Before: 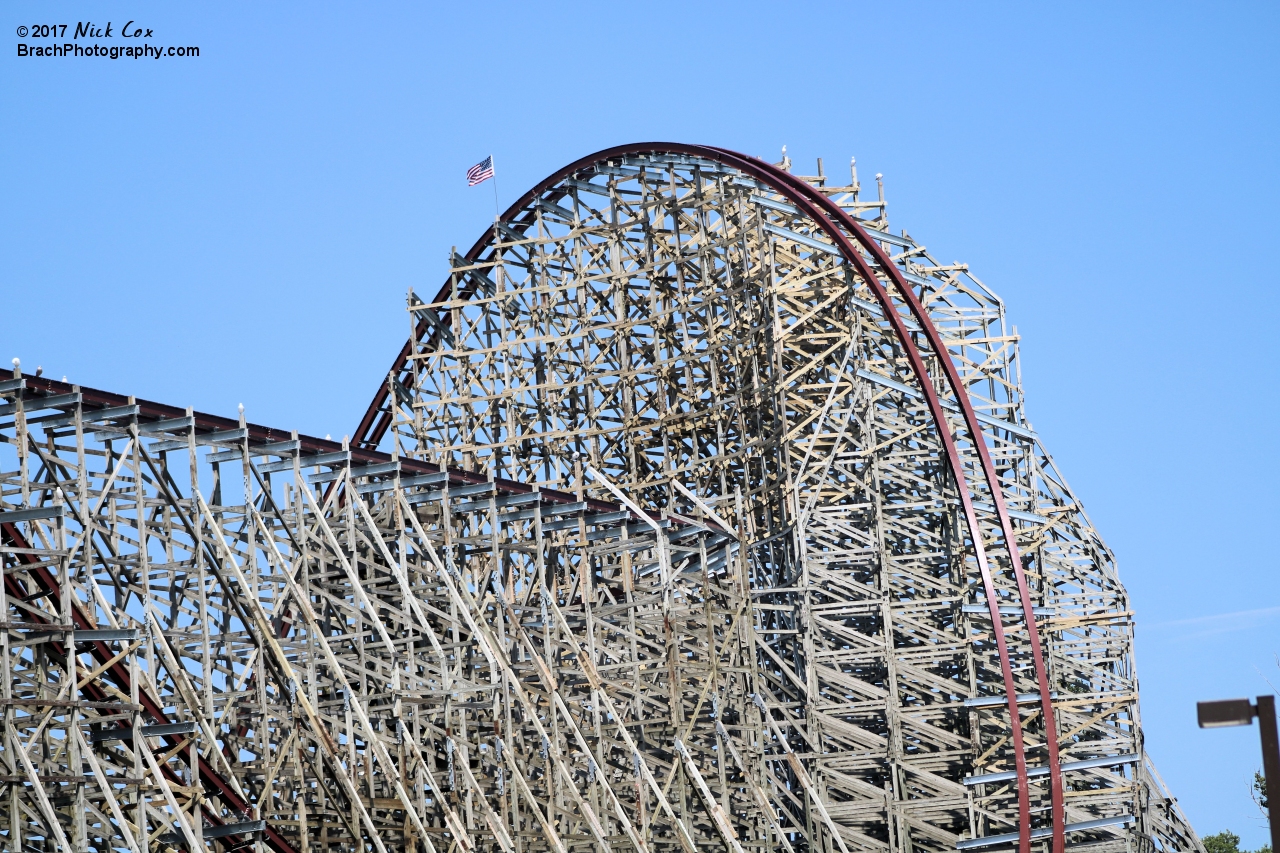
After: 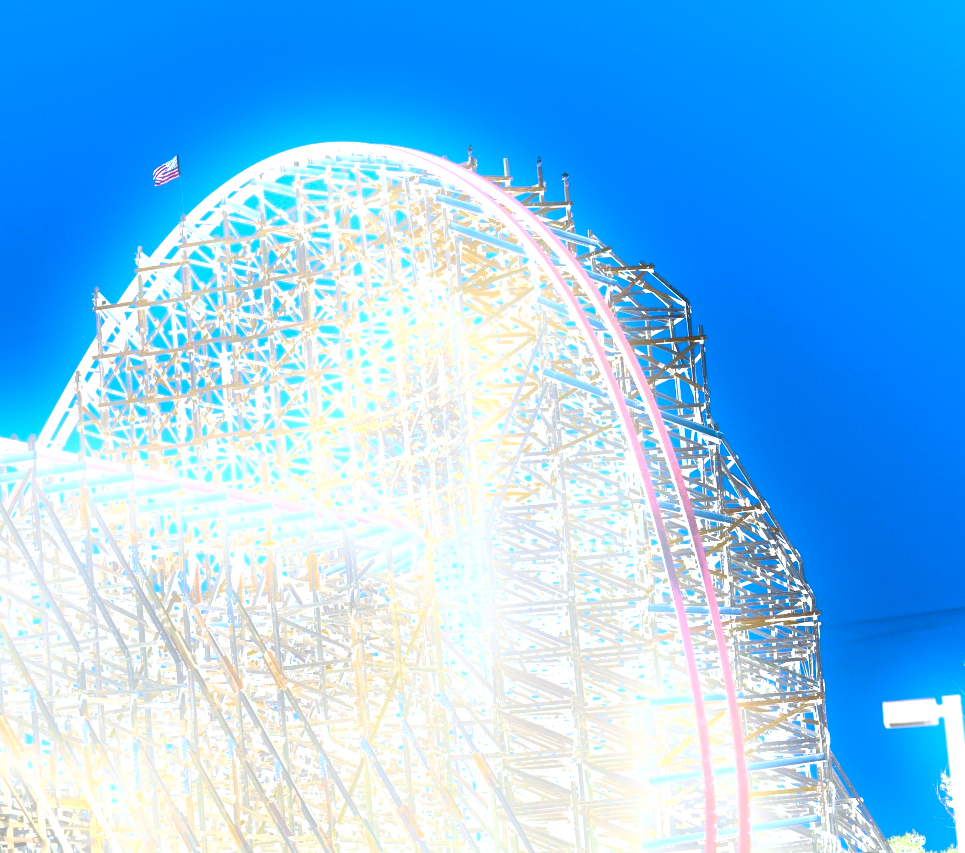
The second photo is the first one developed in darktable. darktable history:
crop and rotate: left 24.6%
exposure: exposure 3 EV, compensate highlight preservation false
bloom: size 9%, threshold 100%, strength 7%
white balance: red 0.98, blue 1.034
